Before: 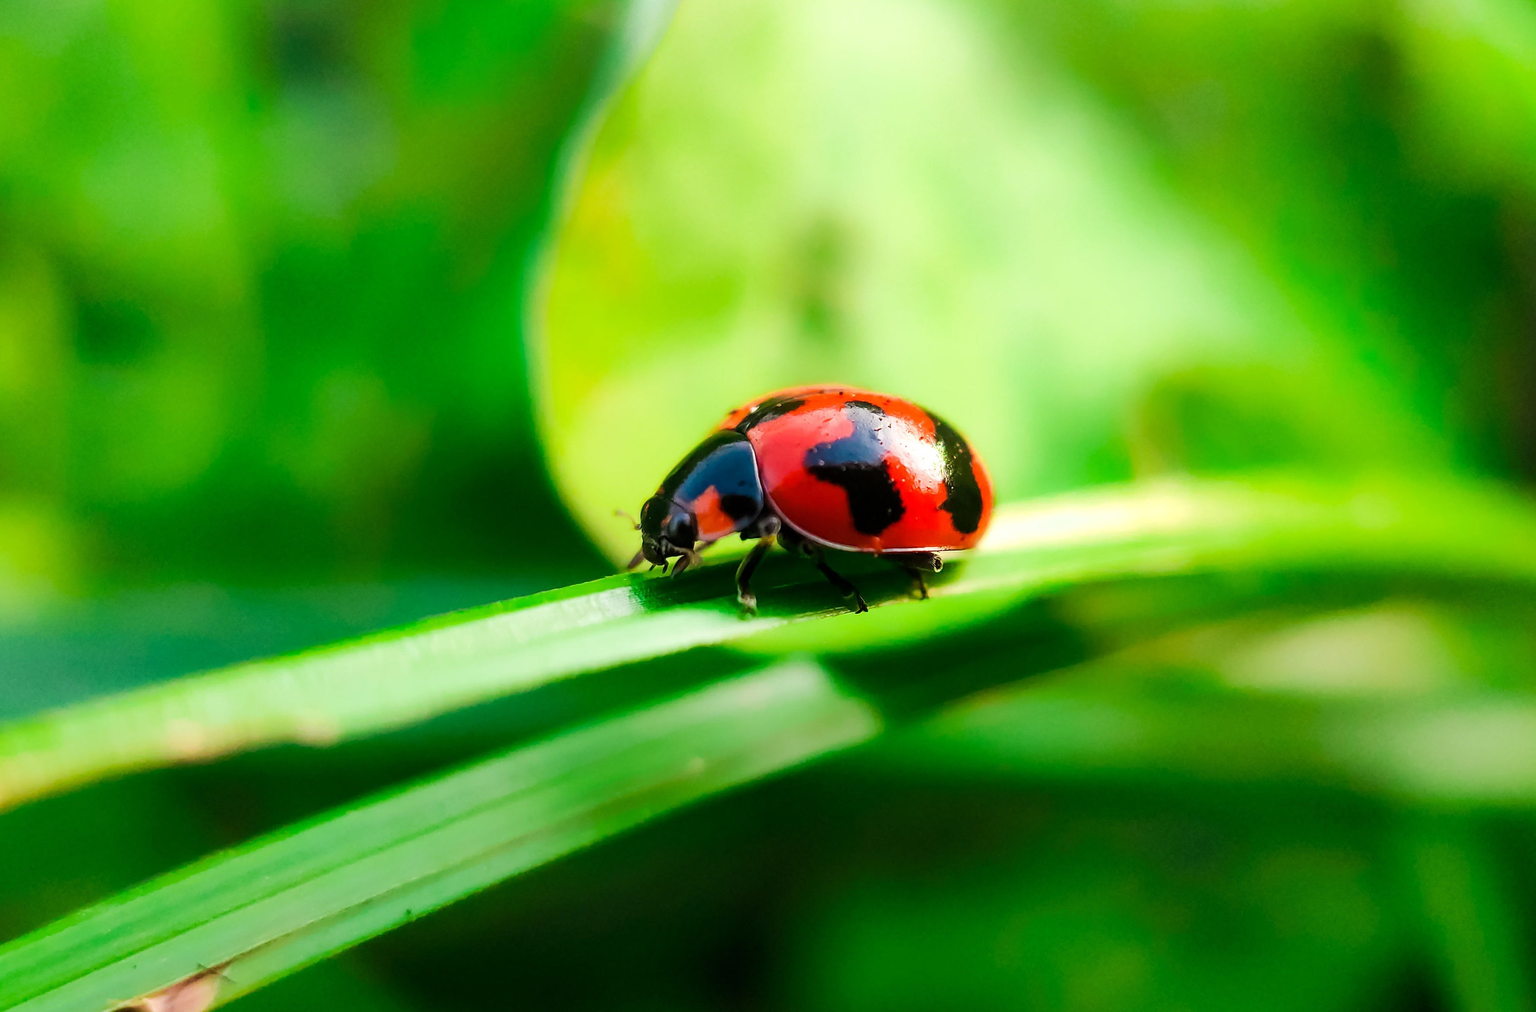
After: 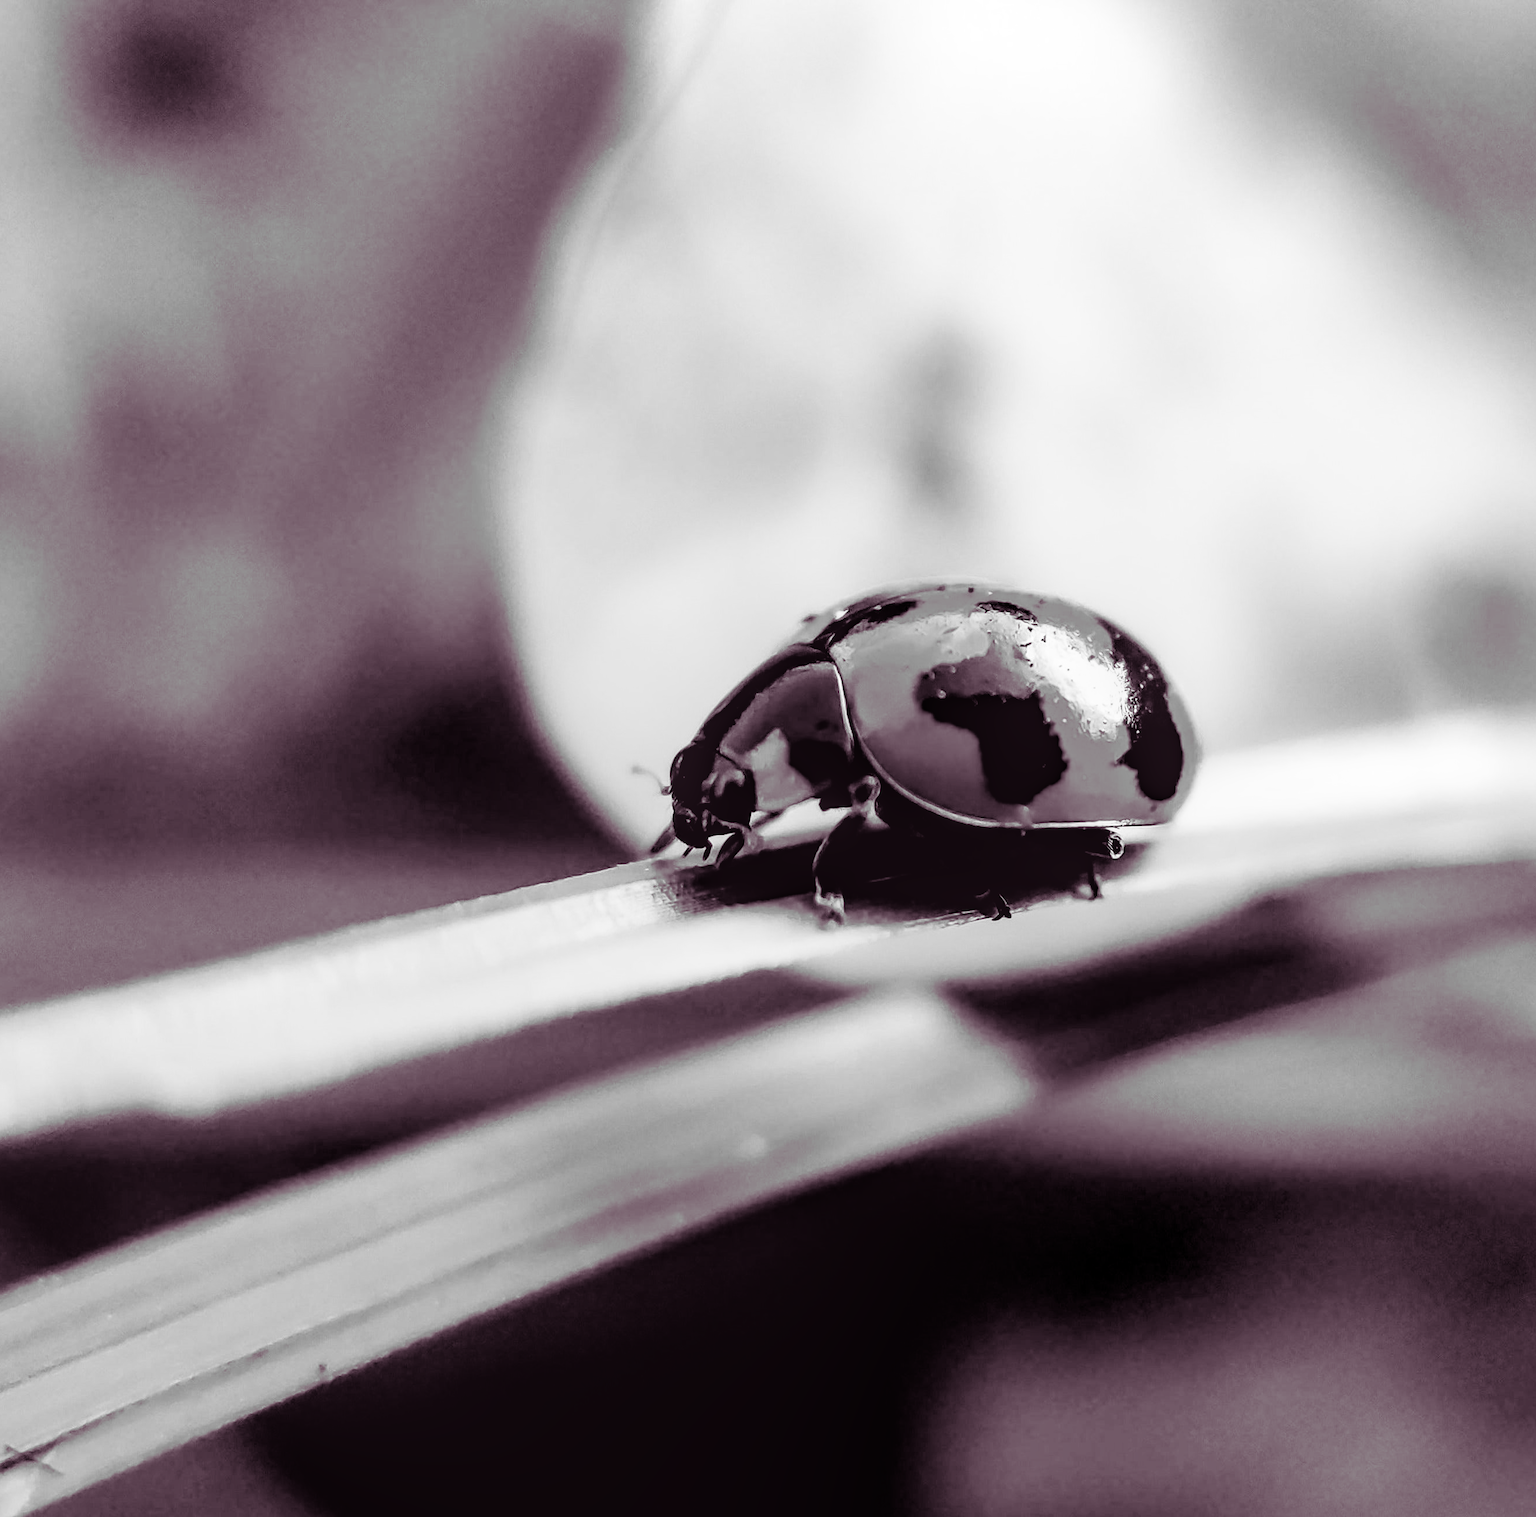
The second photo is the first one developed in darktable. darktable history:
local contrast: on, module defaults
monochrome: on, module defaults
filmic rgb: black relative exposure -3.64 EV, white relative exposure 2.44 EV, hardness 3.29
crop and rotate: left 12.648%, right 20.685%
split-toning: shadows › hue 316.8°, shadows › saturation 0.47, highlights › hue 201.6°, highlights › saturation 0, balance -41.97, compress 28.01%
color balance: output saturation 110%
